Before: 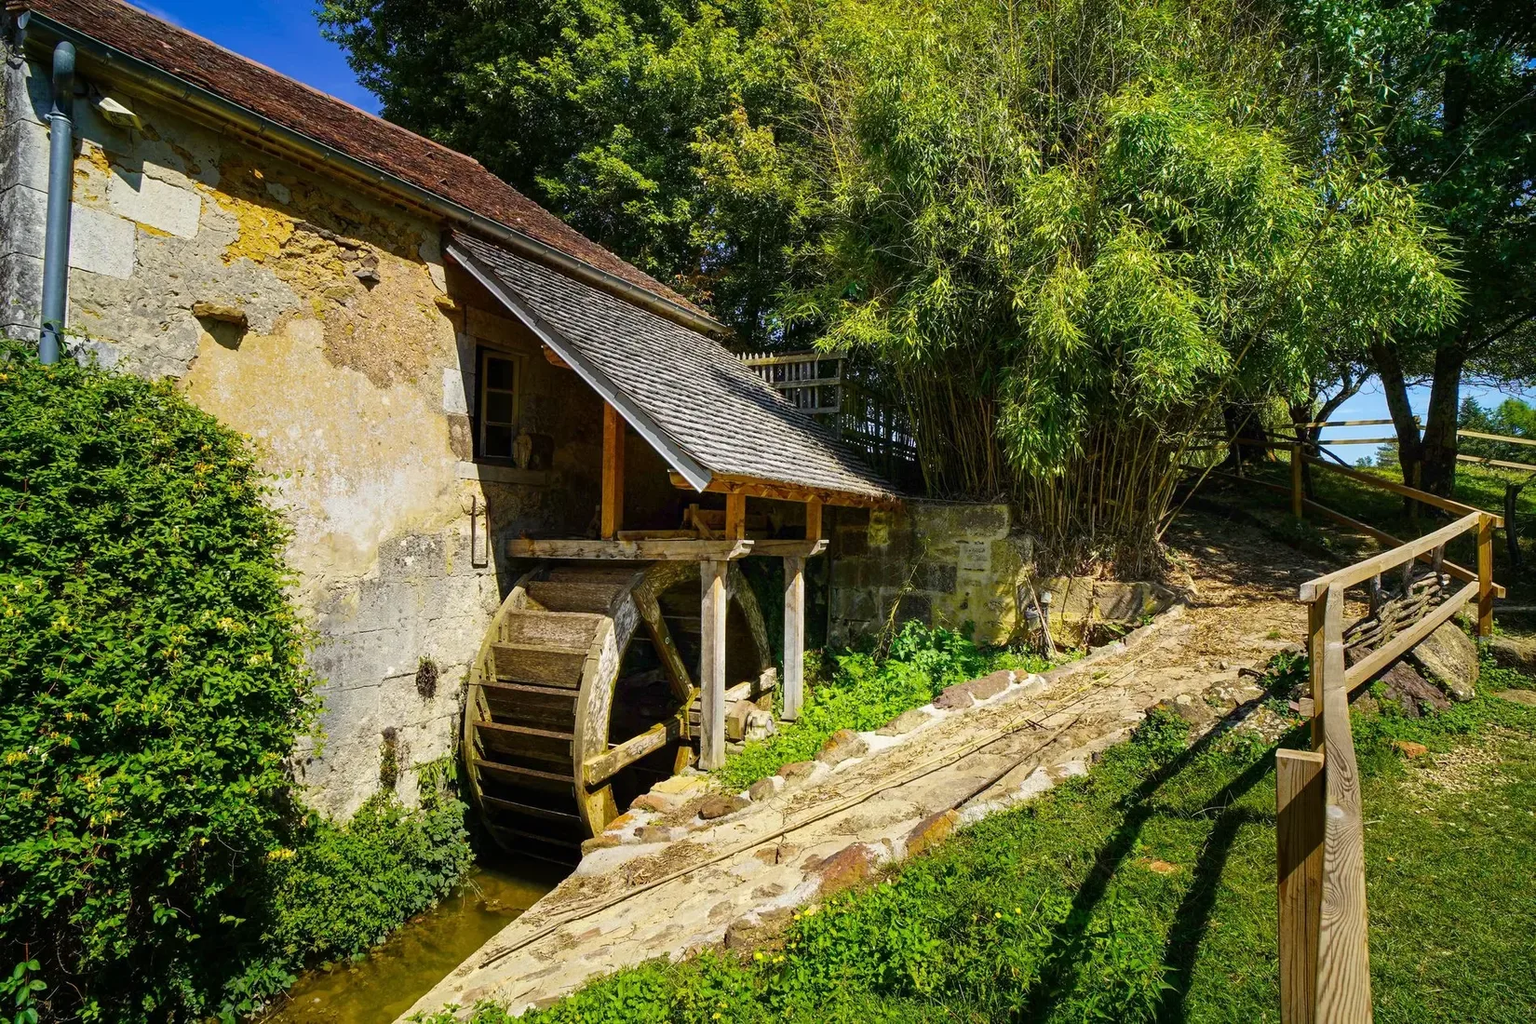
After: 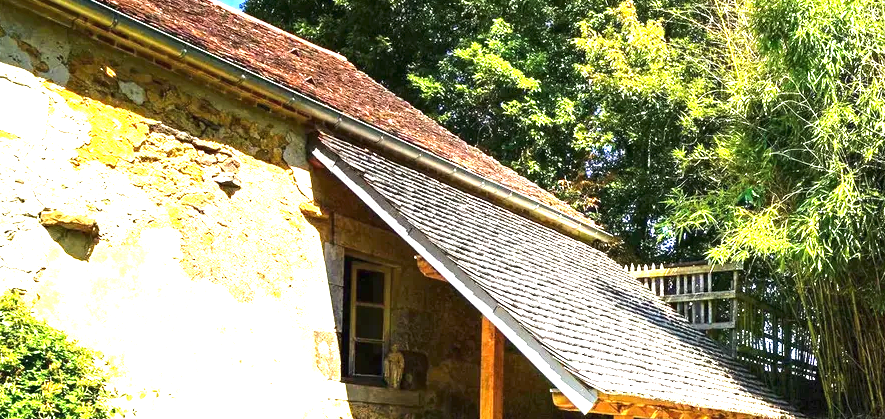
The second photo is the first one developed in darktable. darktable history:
exposure: black level correction 0, exposure 1.992 EV, compensate highlight preservation false
crop: left 10.167%, top 10.473%, right 36.186%, bottom 51.434%
tone equalizer: -8 EV -0.419 EV, -7 EV -0.368 EV, -6 EV -0.299 EV, -5 EV -0.249 EV, -3 EV 0.228 EV, -2 EV 0.304 EV, -1 EV 0.402 EV, +0 EV 0.428 EV, edges refinement/feathering 500, mask exposure compensation -1.57 EV, preserve details no
